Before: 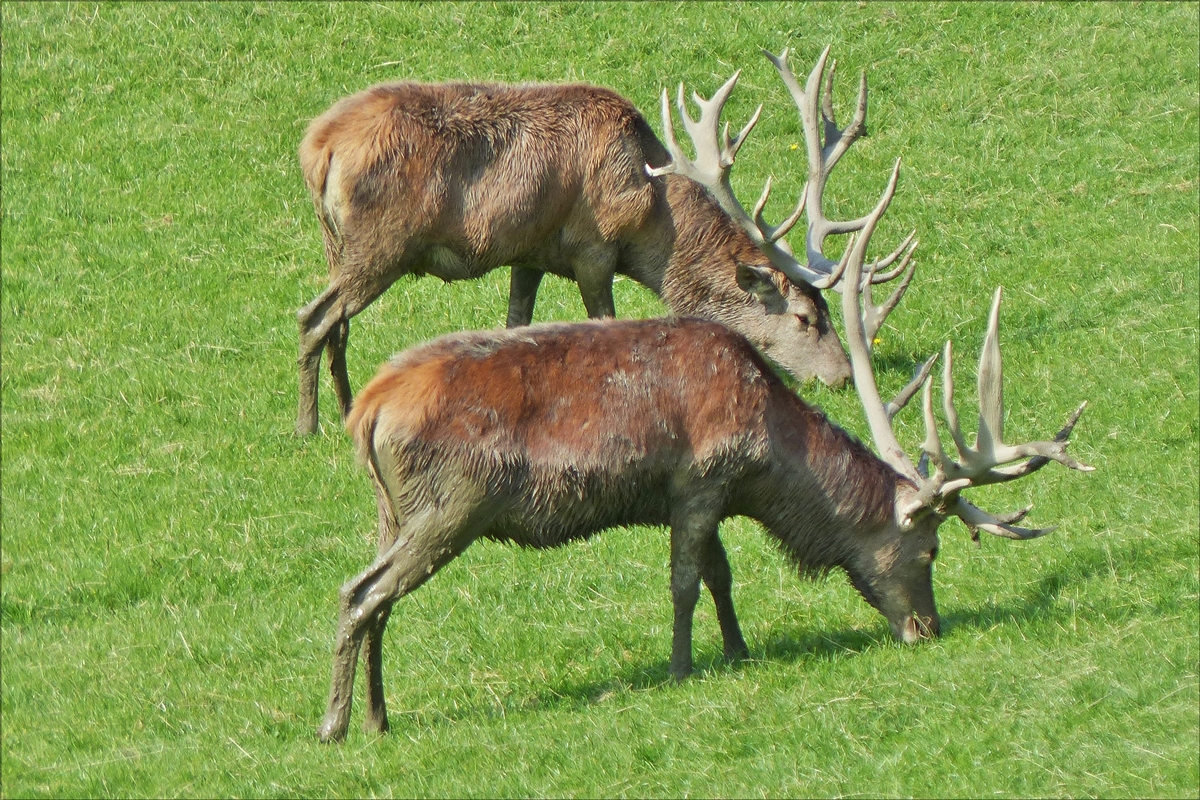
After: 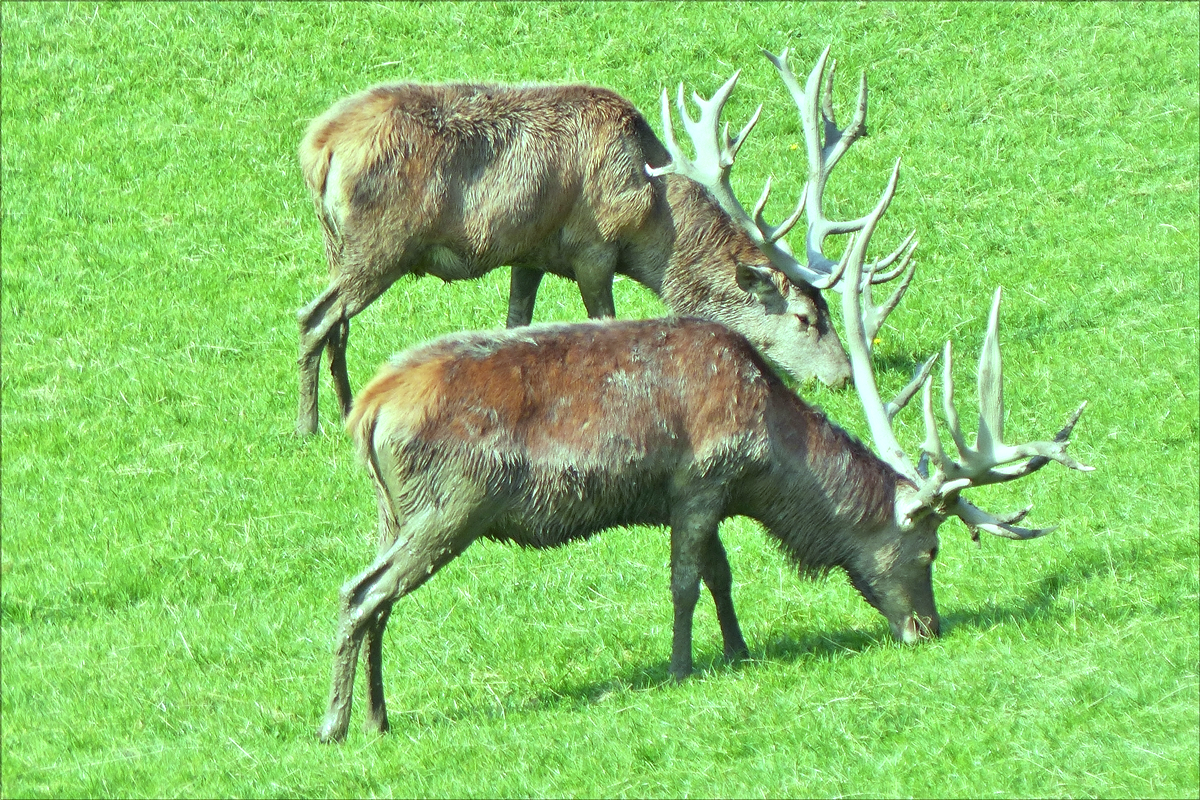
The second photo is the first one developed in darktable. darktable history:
exposure: black level correction 0.001, exposure 0.5 EV, compensate exposure bias true, compensate highlight preservation false
color balance: mode lift, gamma, gain (sRGB), lift [0.997, 0.979, 1.021, 1.011], gamma [1, 1.084, 0.916, 0.998], gain [1, 0.87, 1.13, 1.101], contrast 4.55%, contrast fulcrum 38.24%, output saturation 104.09%
